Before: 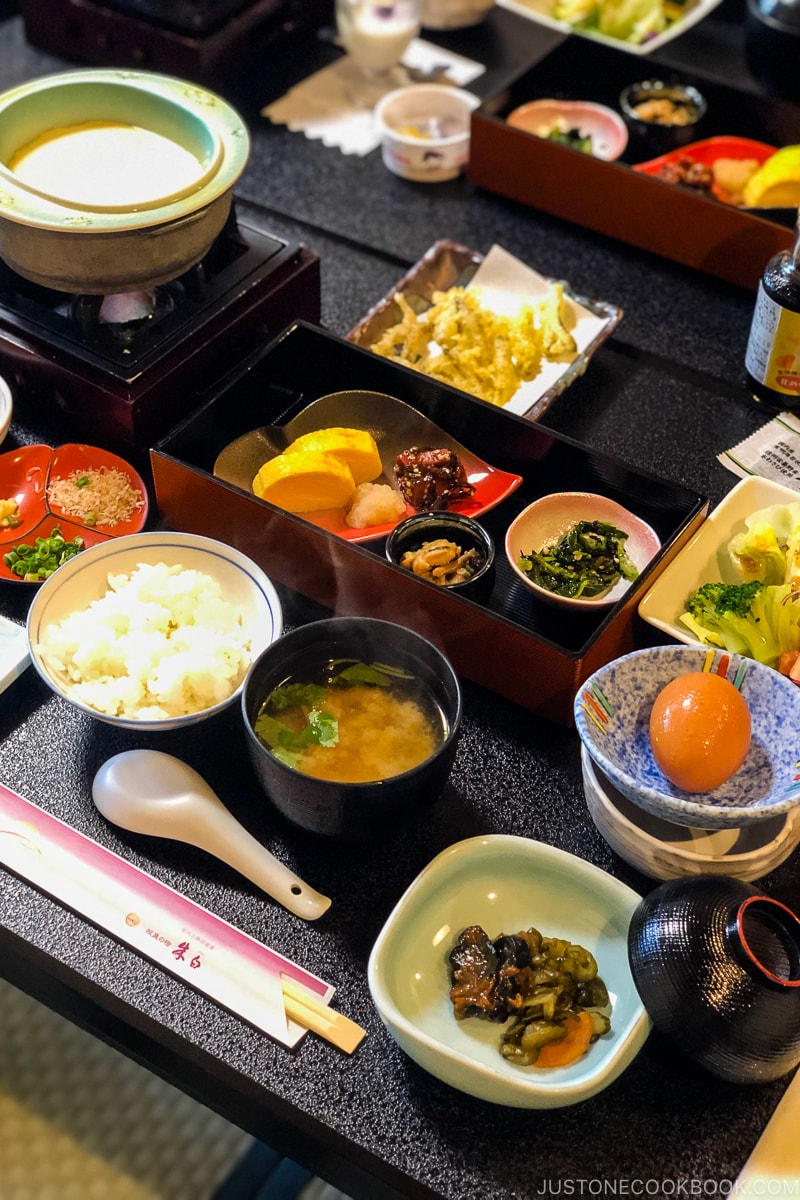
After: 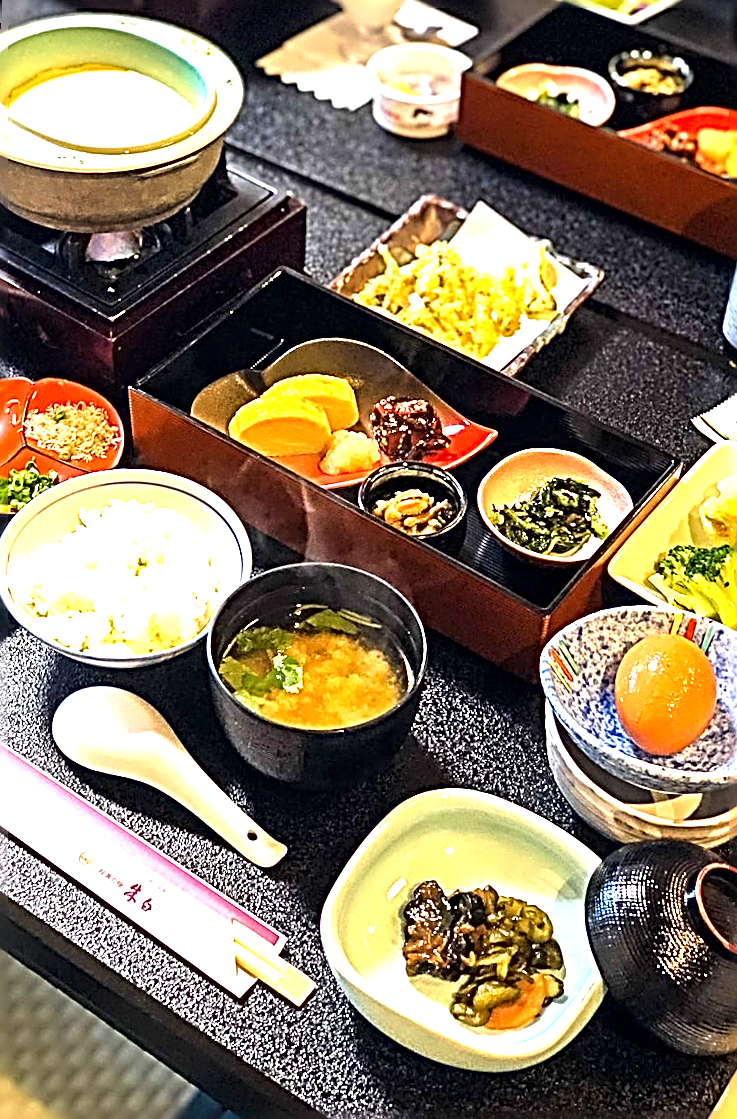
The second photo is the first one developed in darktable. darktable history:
local contrast: mode bilateral grid, contrast 20, coarseness 50, detail 120%, midtone range 0.2
sharpen: radius 3.158, amount 1.731
exposure: black level correction 0, exposure 1.379 EV, compensate exposure bias true, compensate highlight preservation false
rotate and perspective: rotation 0.226°, lens shift (vertical) -0.042, crop left 0.023, crop right 0.982, crop top 0.006, crop bottom 0.994
crop and rotate: angle -2.38°
